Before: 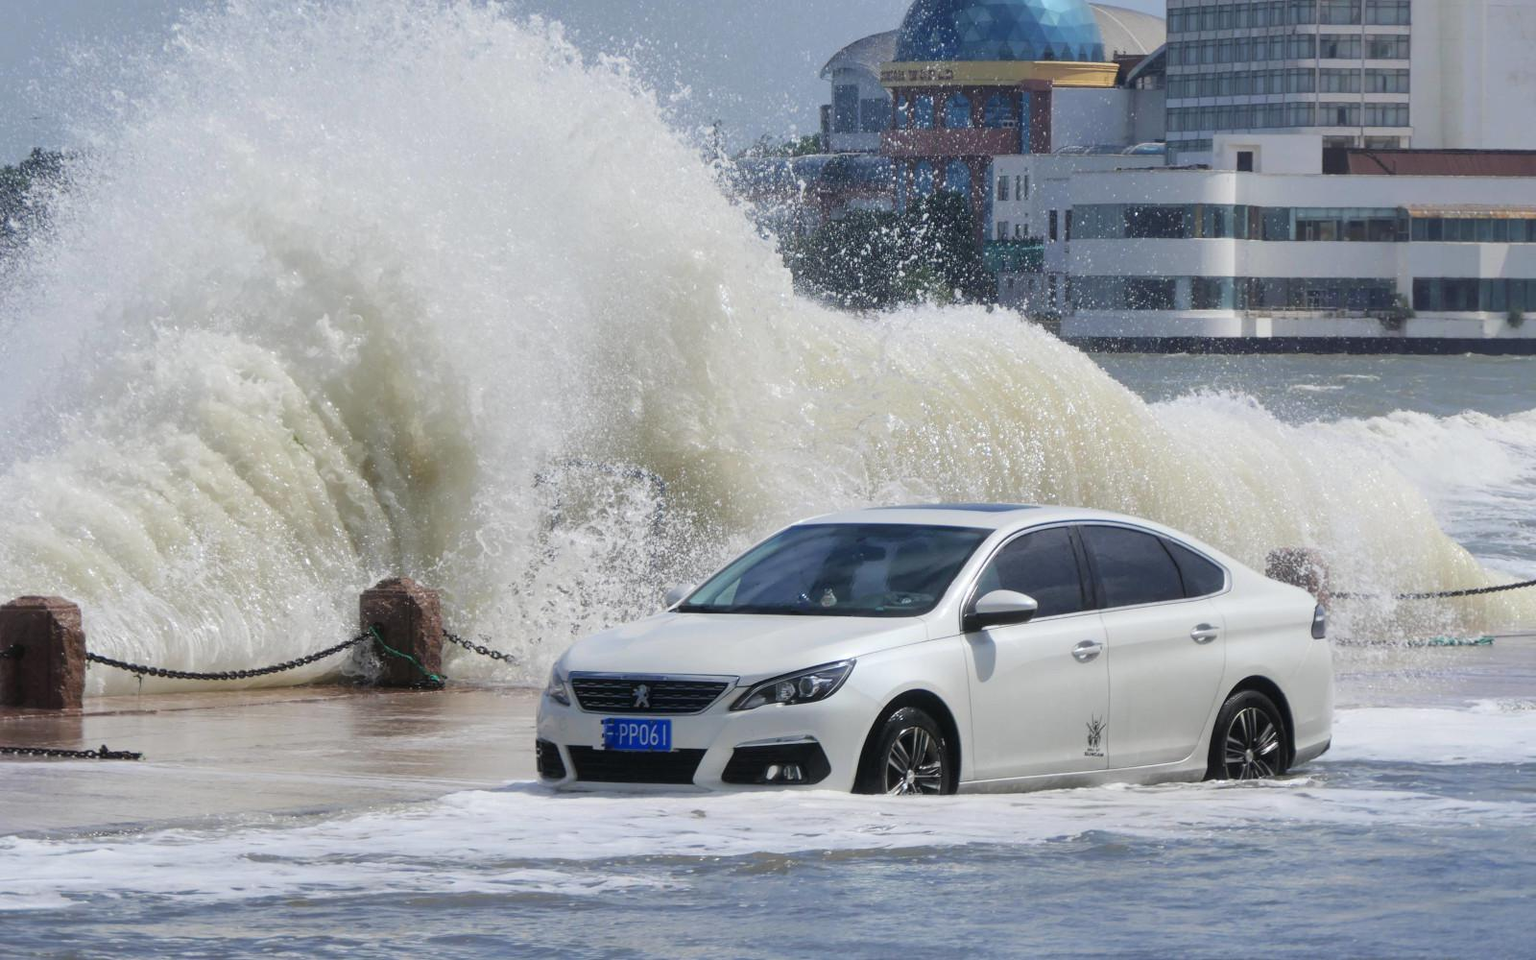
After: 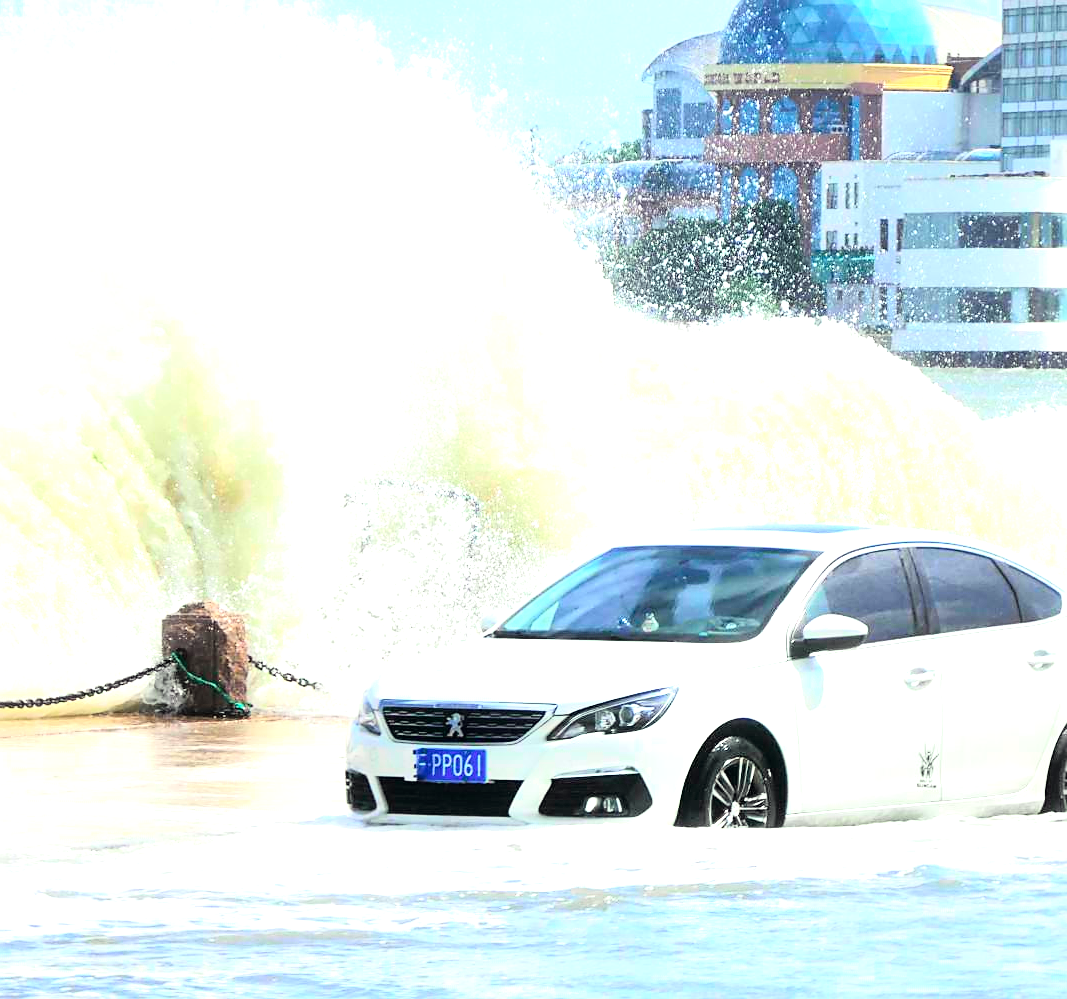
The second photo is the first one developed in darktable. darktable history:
tone equalizer: -8 EV -1.1 EV, -7 EV -1.04 EV, -6 EV -0.898 EV, -5 EV -0.601 EV, -3 EV 0.566 EV, -2 EV 0.888 EV, -1 EV 0.993 EV, +0 EV 1.08 EV
sharpen: radius 1.881, amount 0.408, threshold 1.564
crop and rotate: left 13.399%, right 19.889%
tone curve: curves: ch0 [(0, 0) (0.051, 0.03) (0.096, 0.071) (0.243, 0.246) (0.461, 0.515) (0.605, 0.692) (0.761, 0.85) (0.881, 0.933) (1, 0.984)]; ch1 [(0, 0) (0.1, 0.038) (0.318, 0.243) (0.431, 0.384) (0.488, 0.475) (0.499, 0.499) (0.534, 0.546) (0.567, 0.592) (0.601, 0.632) (0.734, 0.809) (1, 1)]; ch2 [(0, 0) (0.297, 0.257) (0.414, 0.379) (0.453, 0.45) (0.479, 0.483) (0.504, 0.499) (0.52, 0.519) (0.541, 0.554) (0.614, 0.652) (0.817, 0.874) (1, 1)], color space Lab, independent channels, preserve colors none
exposure: black level correction 0, exposure 0.694 EV, compensate highlight preservation false
color correction: highlights a* -4.35, highlights b* 6.27
